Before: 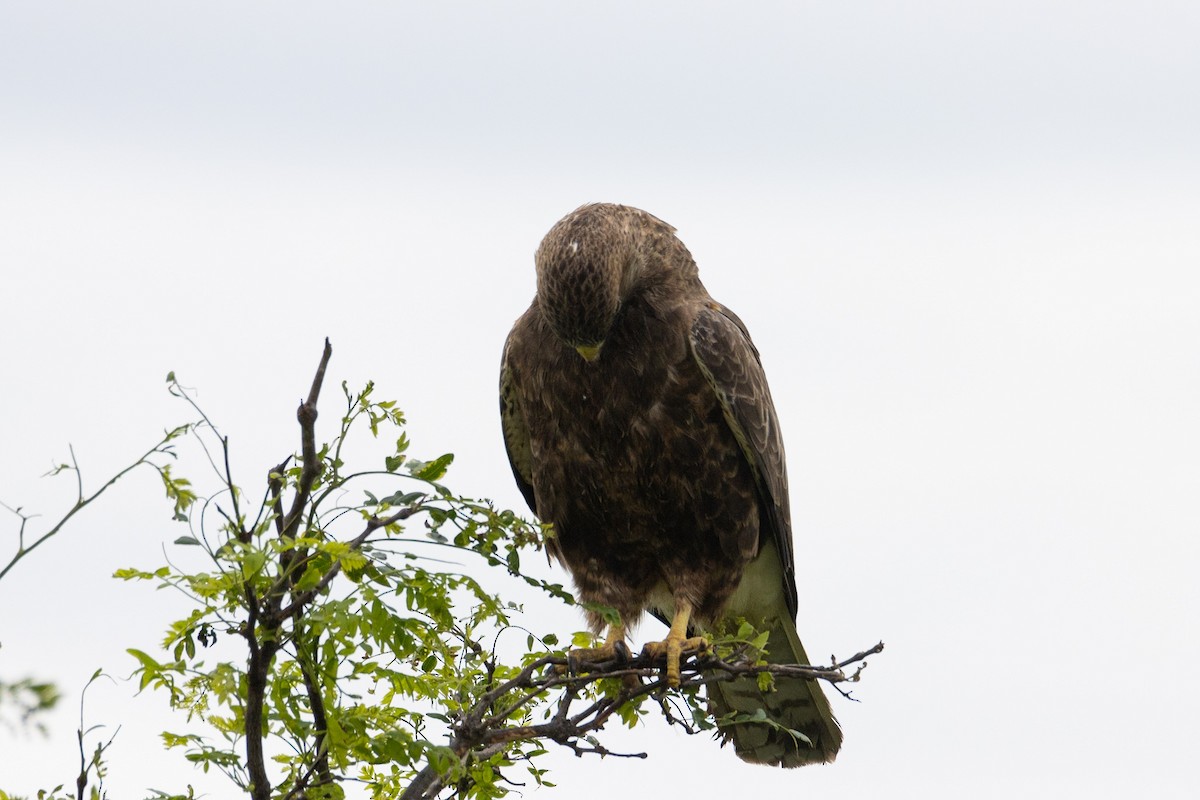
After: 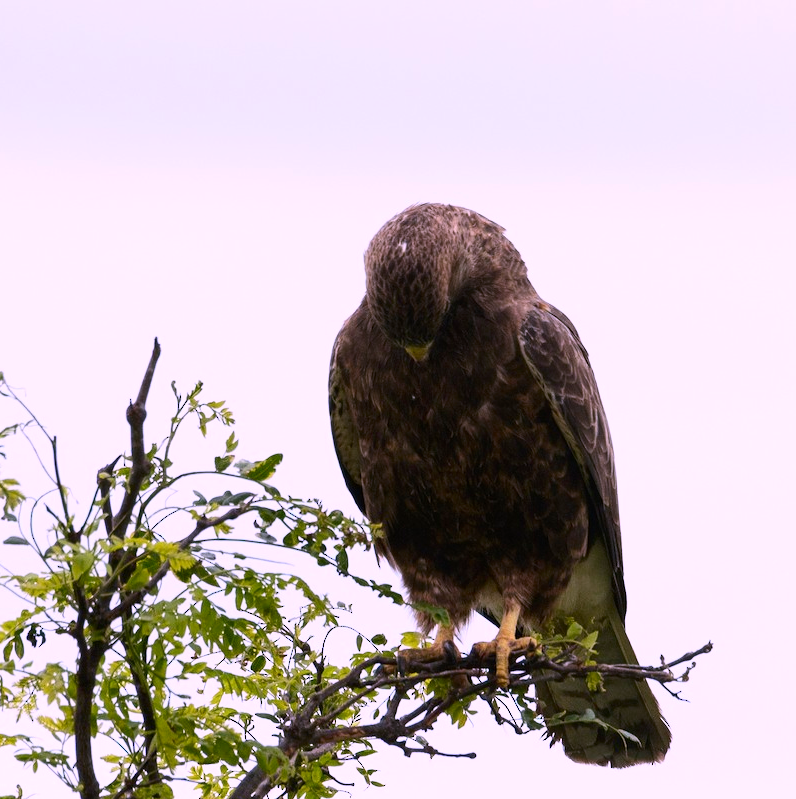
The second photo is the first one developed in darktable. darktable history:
crop and rotate: left 14.316%, right 19.315%
color correction: highlights a* 15.13, highlights b* -24.42
contrast brightness saturation: contrast 0.174, saturation 0.298
